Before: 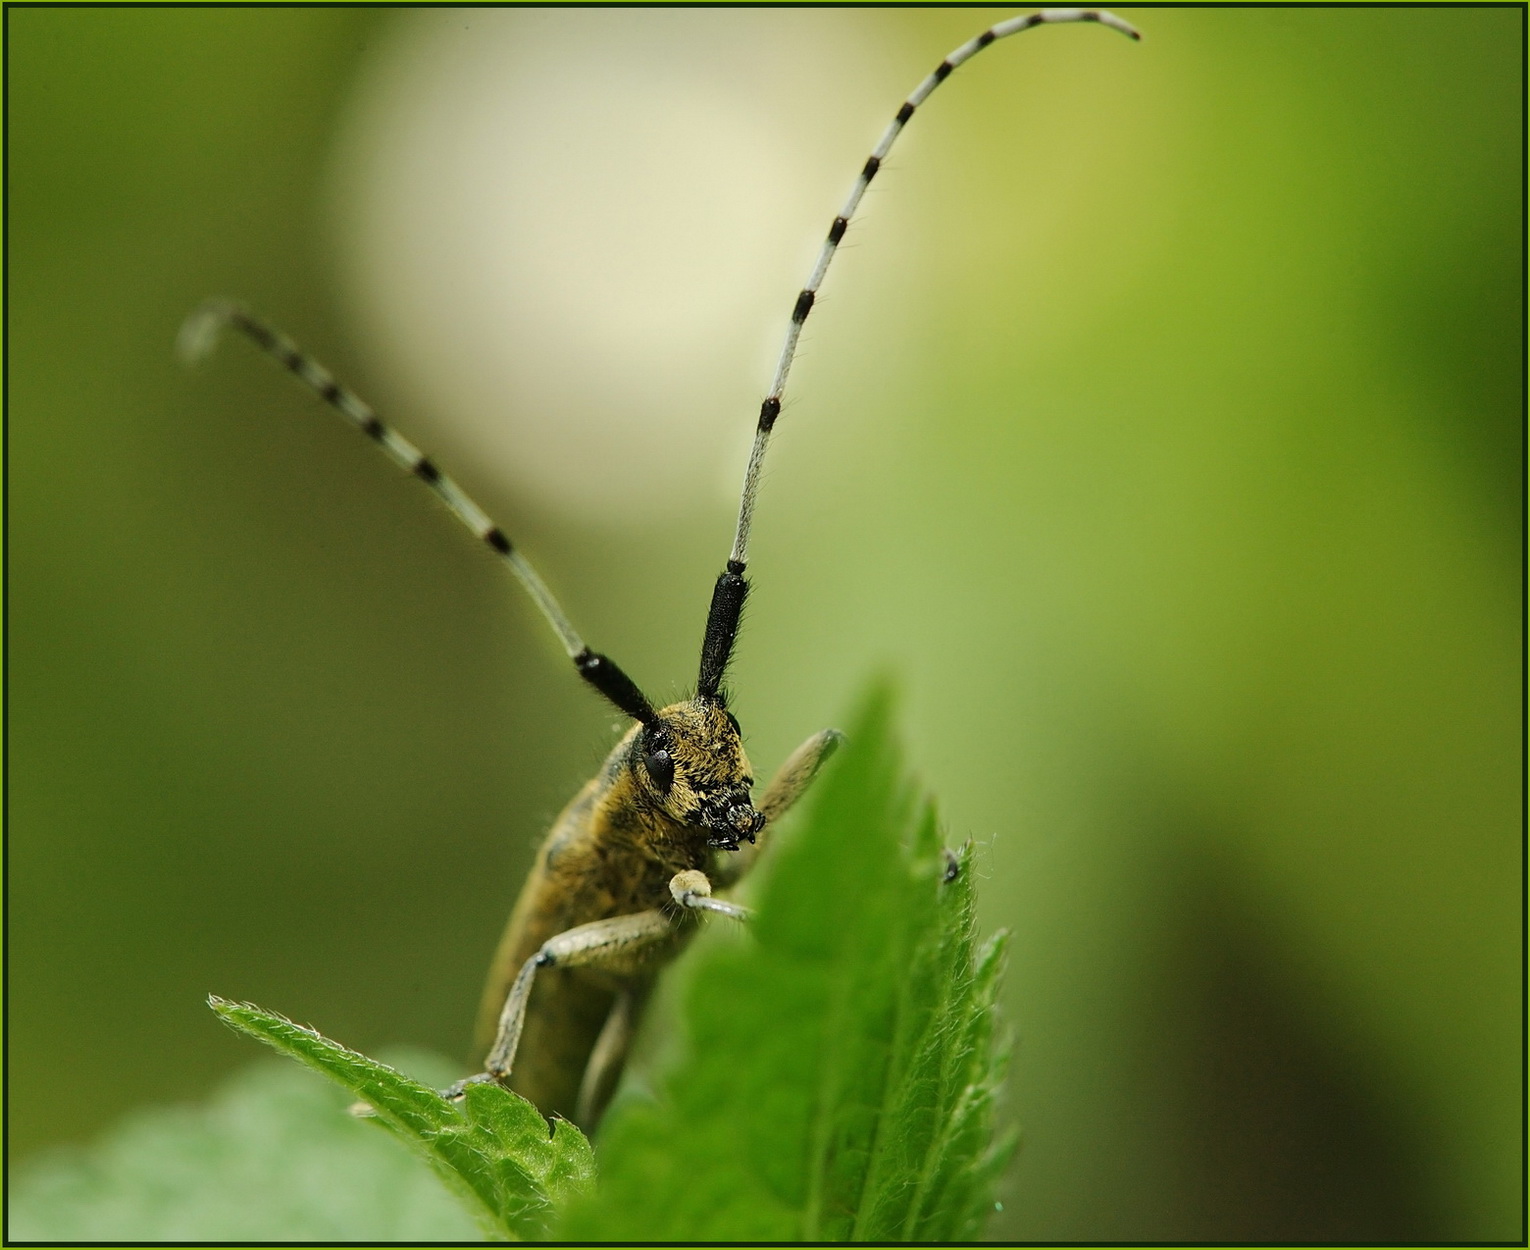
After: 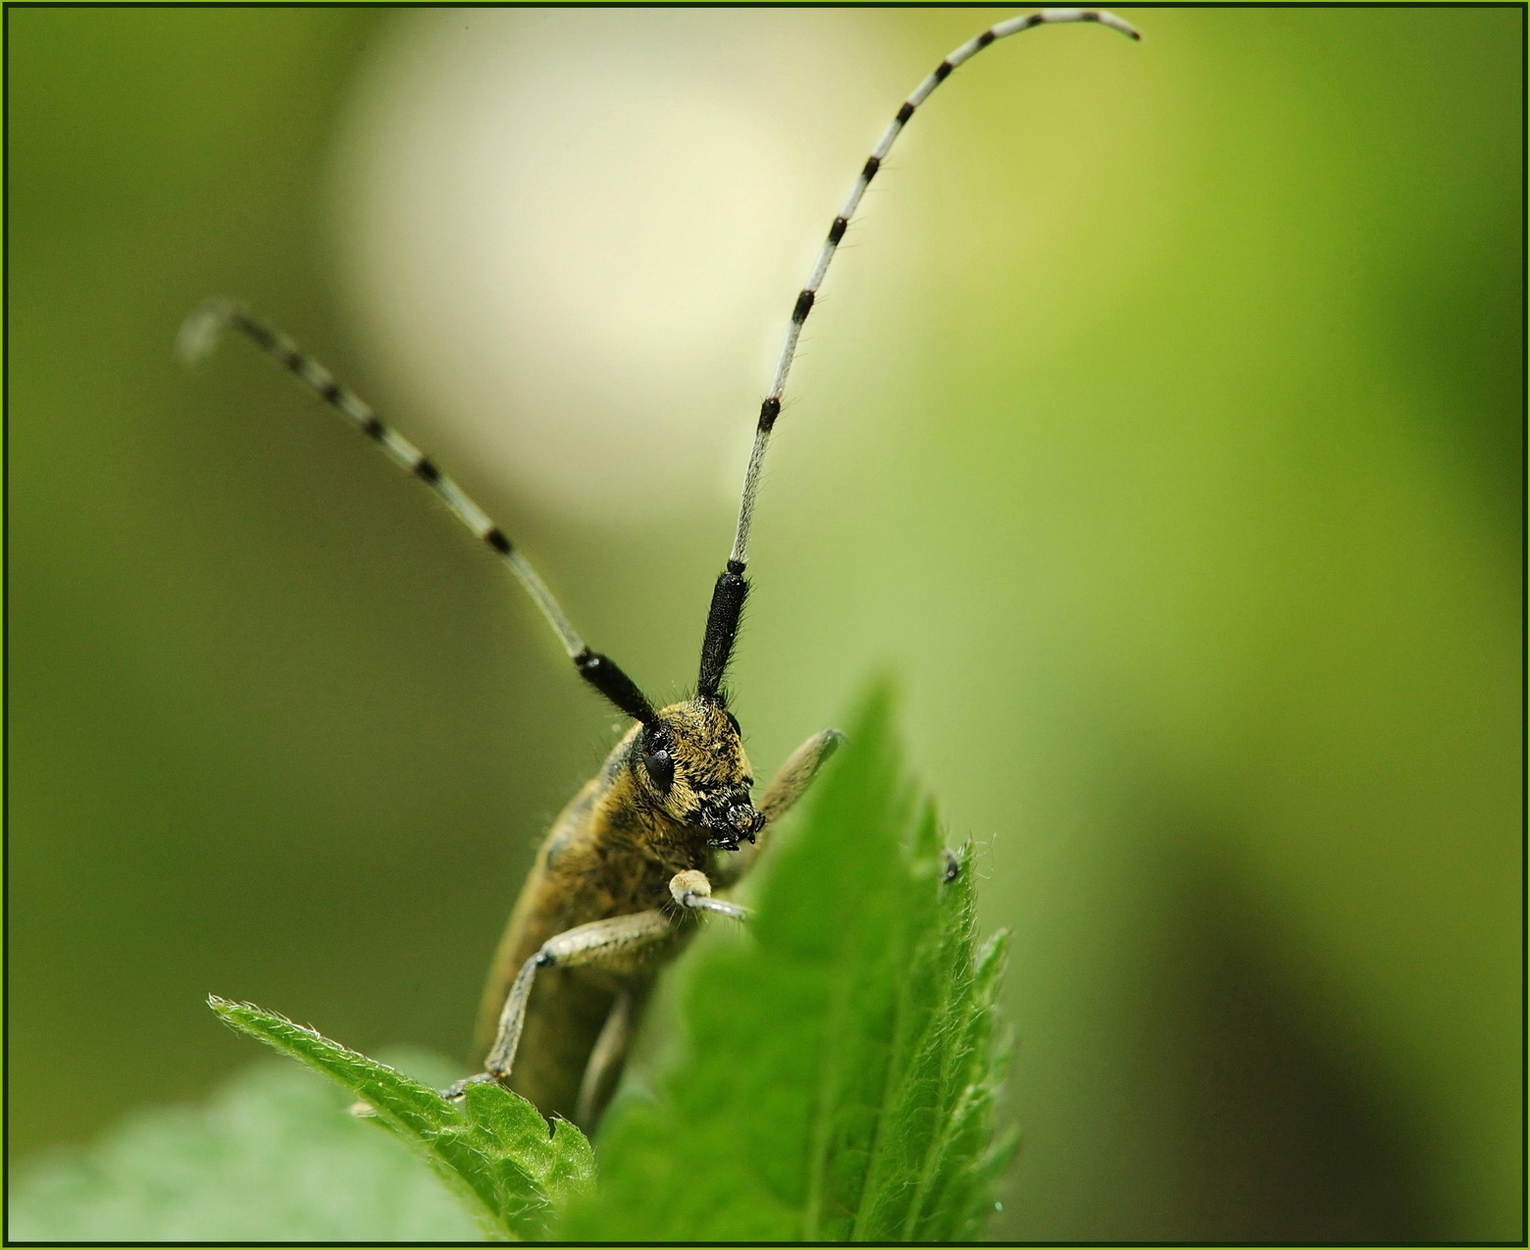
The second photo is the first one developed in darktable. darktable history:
exposure: exposure -0.145 EV, compensate exposure bias true, compensate highlight preservation false
